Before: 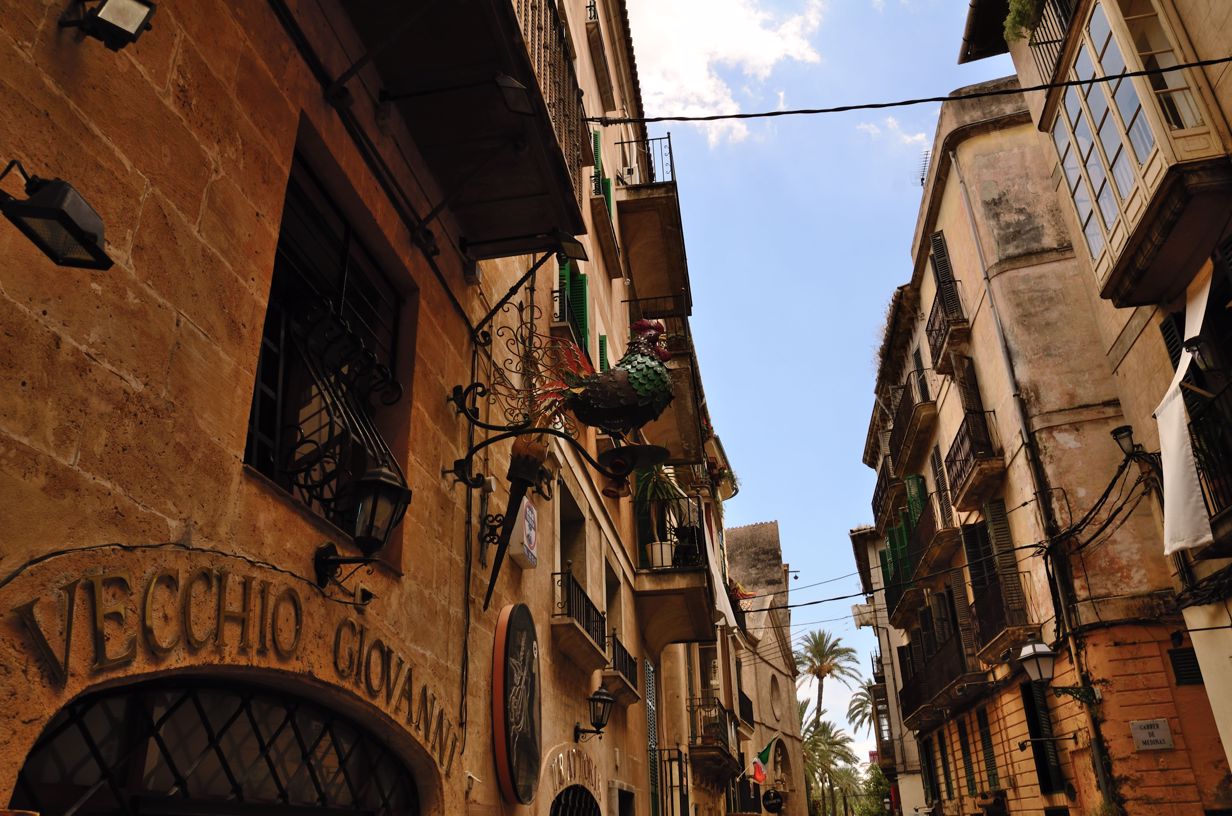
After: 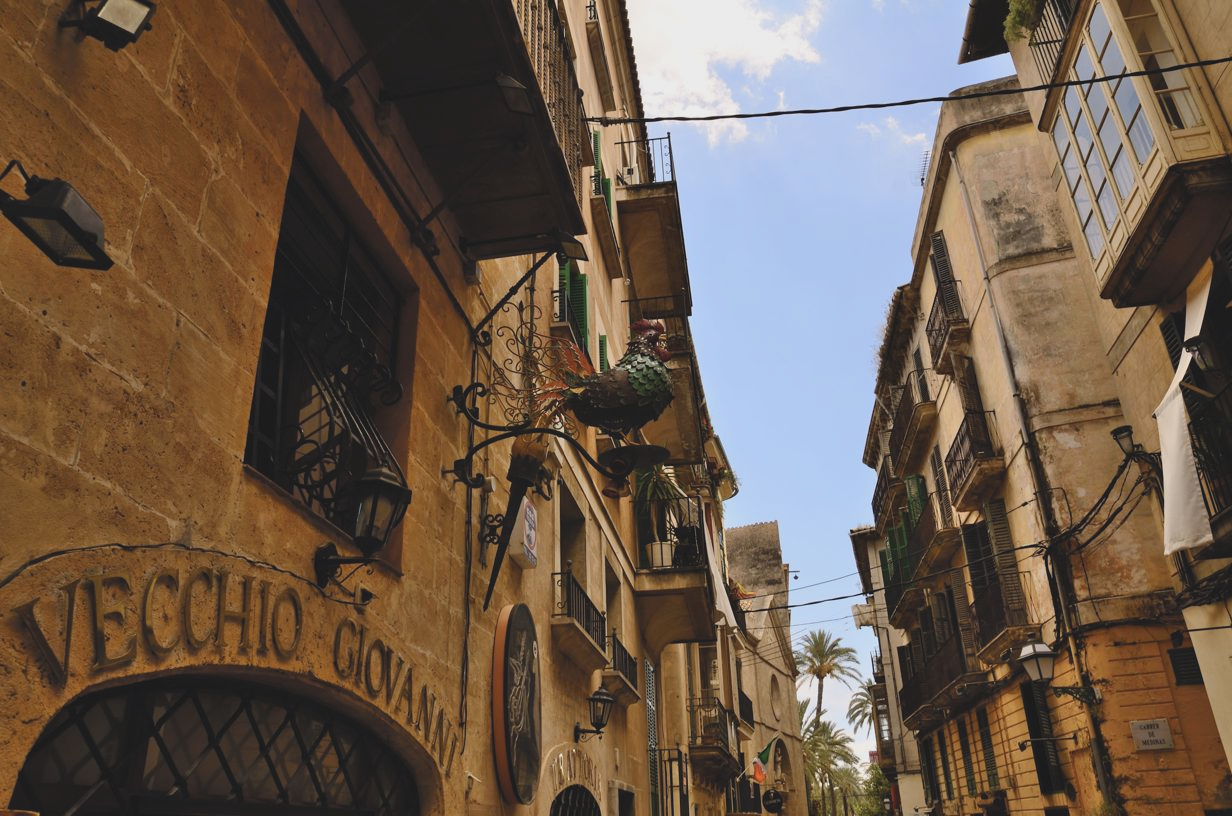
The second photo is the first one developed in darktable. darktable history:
color contrast: green-magenta contrast 0.8, blue-yellow contrast 1.1, unbound 0
contrast brightness saturation: contrast -0.15, brightness 0.05, saturation -0.12
